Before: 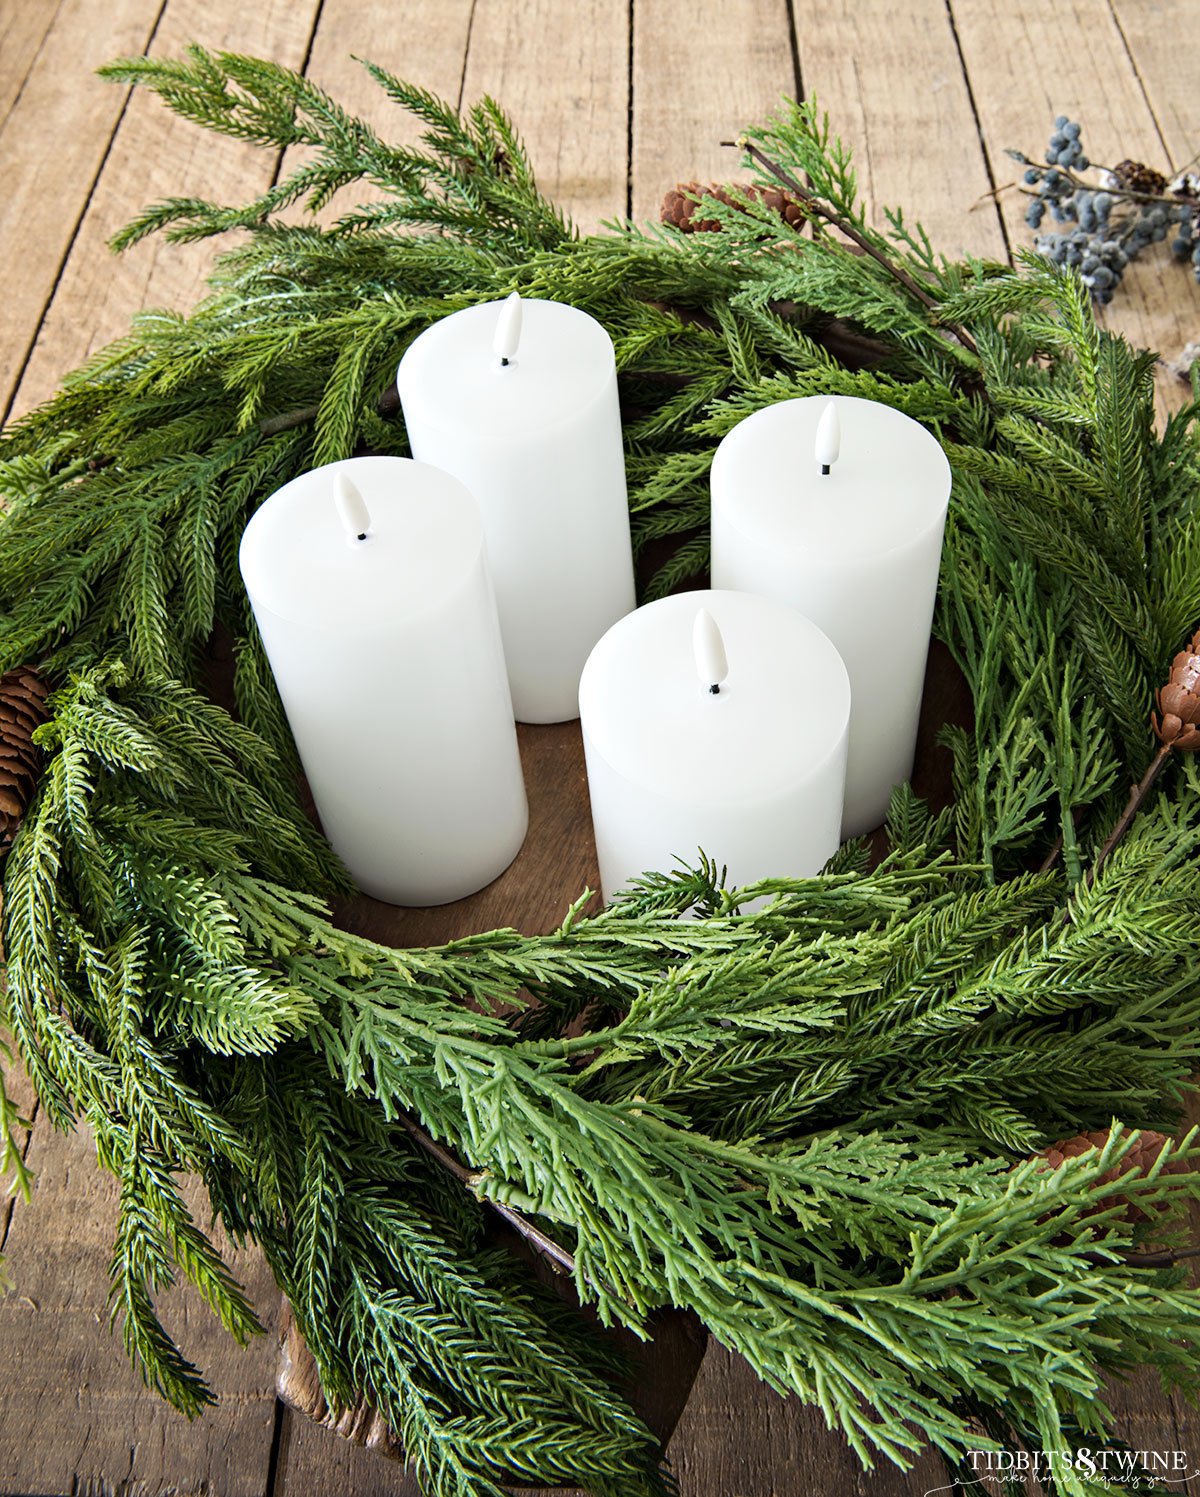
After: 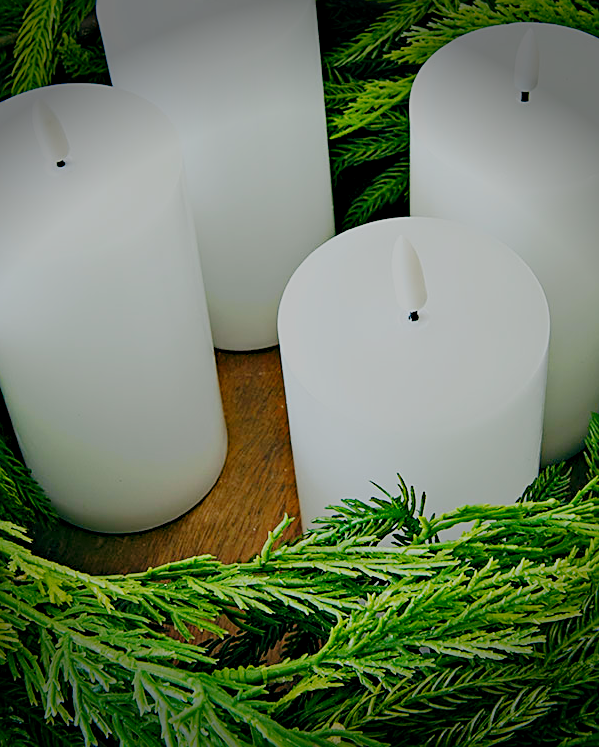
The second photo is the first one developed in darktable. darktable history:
sharpen: amount 0.55
exposure: exposure -0.154 EV, compensate exposure bias true, compensate highlight preservation false
crop: left 25.108%, top 24.955%, right 24.95%, bottom 25.104%
vignetting: fall-off start 90.38%, fall-off radius 38.53%, brightness -0.638, saturation -0.004, width/height ratio 1.217, shape 1.29, unbound false
base curve: curves: ch0 [(0, 0) (0.036, 0.025) (0.121, 0.166) (0.206, 0.329) (0.605, 0.79) (1, 1)], preserve colors none
tone equalizer: -8 EV -0.007 EV, -7 EV 0.034 EV, -6 EV -0.006 EV, -5 EV 0.008 EV, -4 EV -0.046 EV, -3 EV -0.23 EV, -2 EV -0.639 EV, -1 EV -0.979 EV, +0 EV -0.957 EV, mask exposure compensation -0.491 EV
color balance rgb: global offset › luminance -0.336%, global offset › chroma 0.112%, global offset › hue 167.55°, perceptual saturation grading › global saturation 25.033%, contrast -29.43%
haze removal: strength 0.282, distance 0.257, compatibility mode true
